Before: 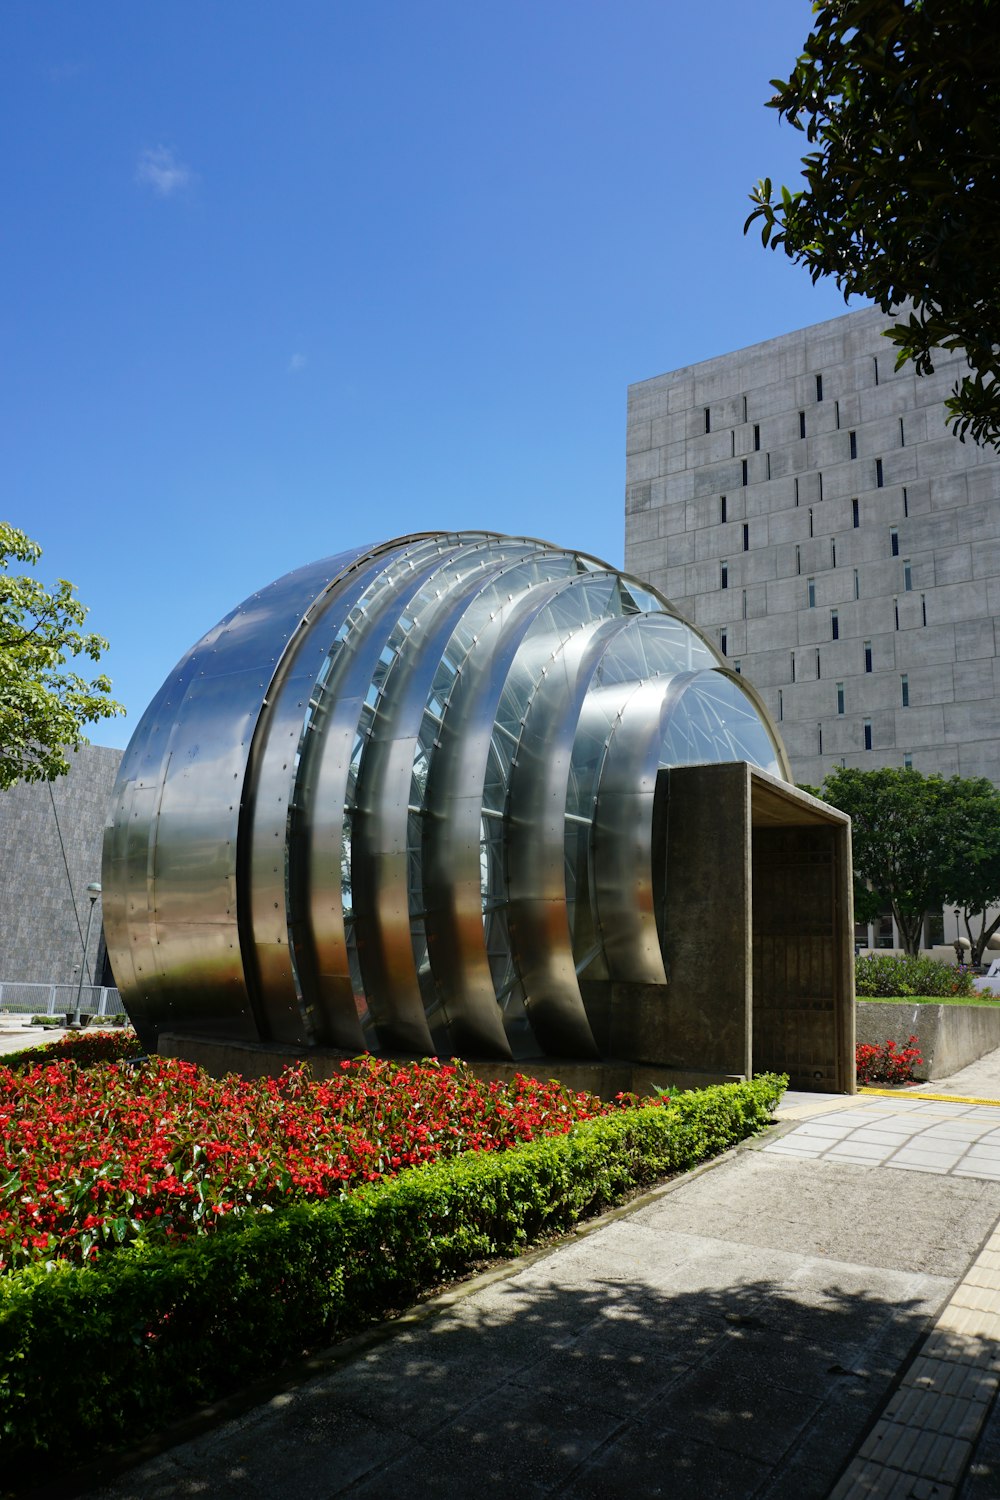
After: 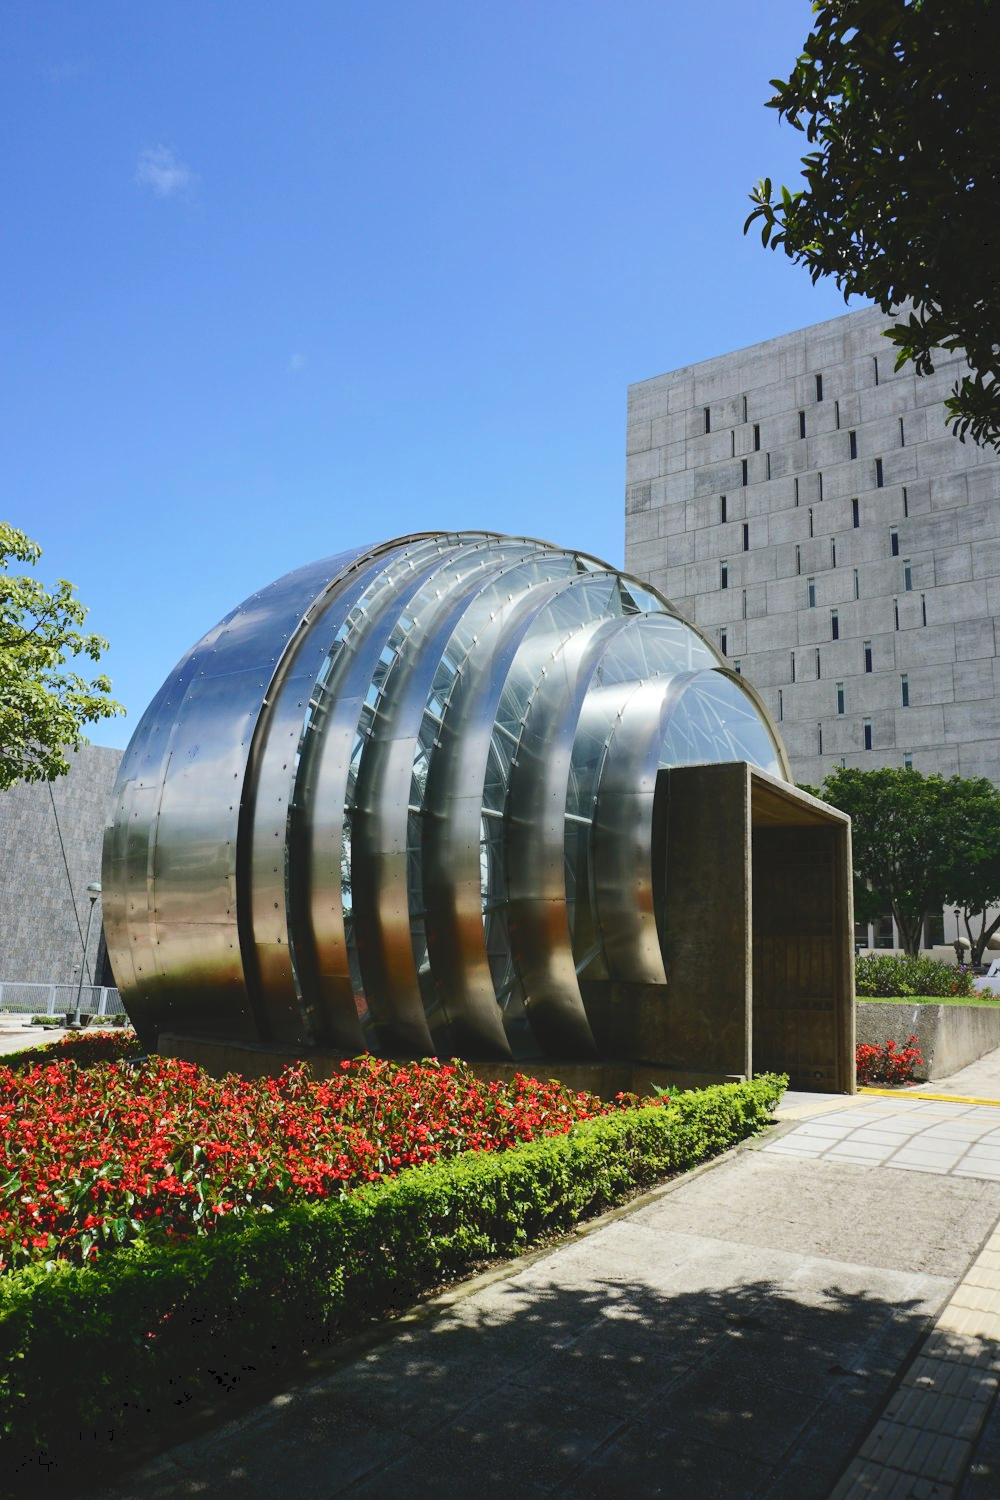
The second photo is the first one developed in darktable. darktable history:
tone curve: curves: ch0 [(0, 0) (0.003, 0.1) (0.011, 0.101) (0.025, 0.11) (0.044, 0.126) (0.069, 0.14) (0.1, 0.158) (0.136, 0.18) (0.177, 0.206) (0.224, 0.243) (0.277, 0.293) (0.335, 0.36) (0.399, 0.446) (0.468, 0.537) (0.543, 0.618) (0.623, 0.694) (0.709, 0.763) (0.801, 0.836) (0.898, 0.908) (1, 1)], color space Lab, independent channels, preserve colors none
